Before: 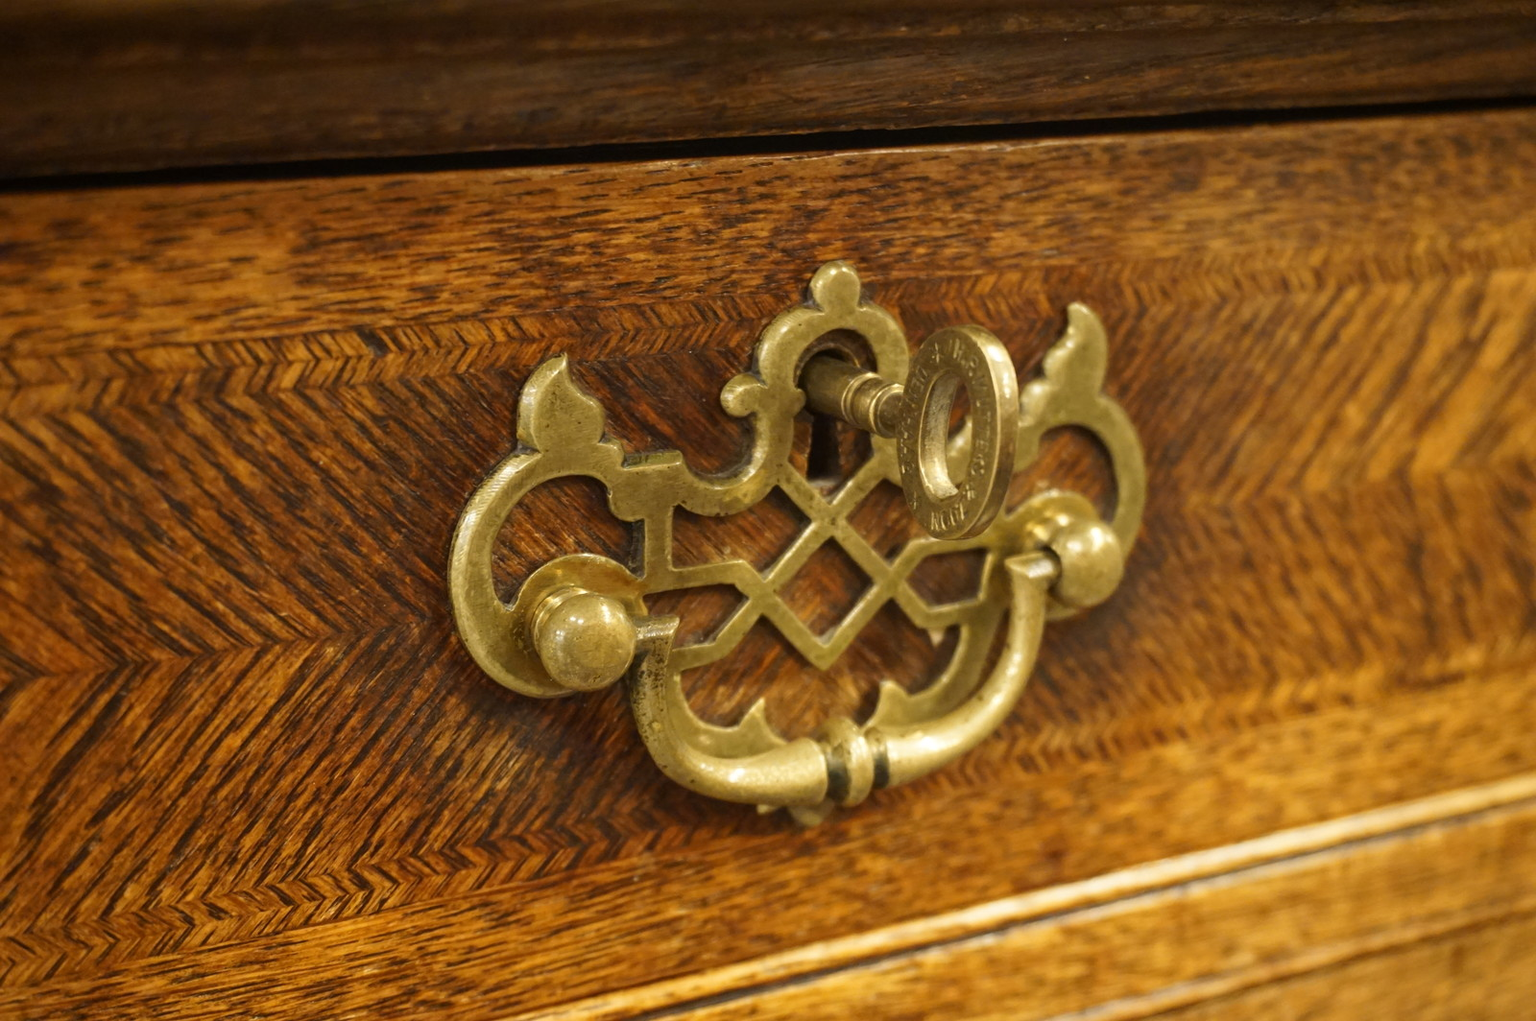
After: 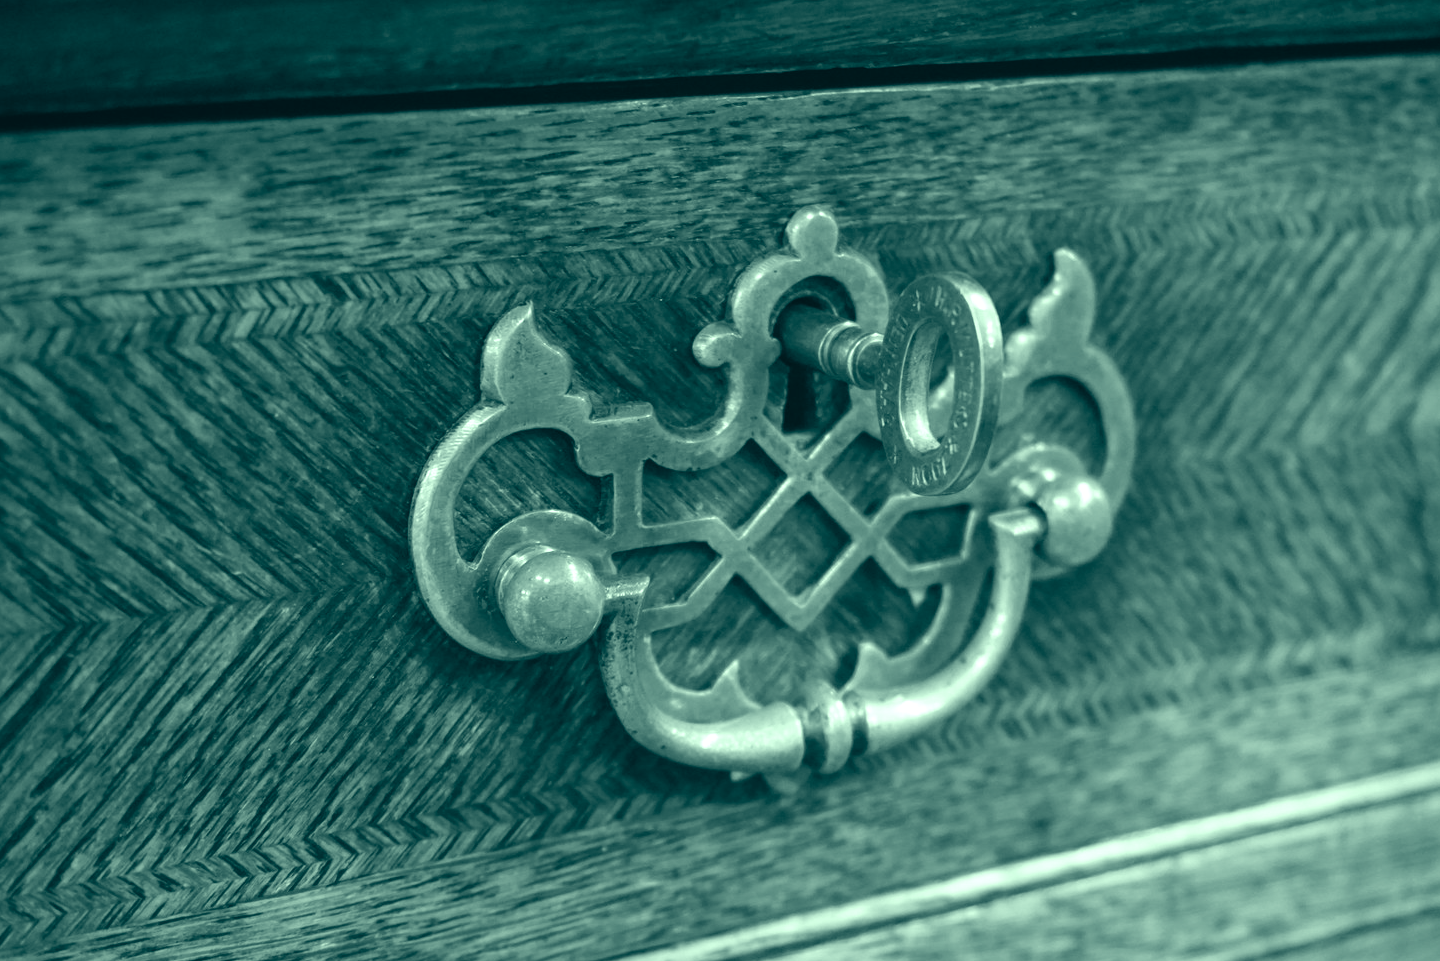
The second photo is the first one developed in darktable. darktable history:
color calibration: output gray [0.28, 0.41, 0.31, 0], gray › normalize channels true, illuminant same as pipeline (D50), adaptation none (bypass), x 0.333, y 0.334, temperature 5020.58 K, gamut compression 0.013
crop: left 3.645%, top 6.386%, right 6.354%, bottom 3.235%
exposure: exposure 0.498 EV, compensate exposure bias true, compensate highlight preservation false
color correction: highlights a* -19.68, highlights b* 9.8, shadows a* -20.27, shadows b* -10.73
